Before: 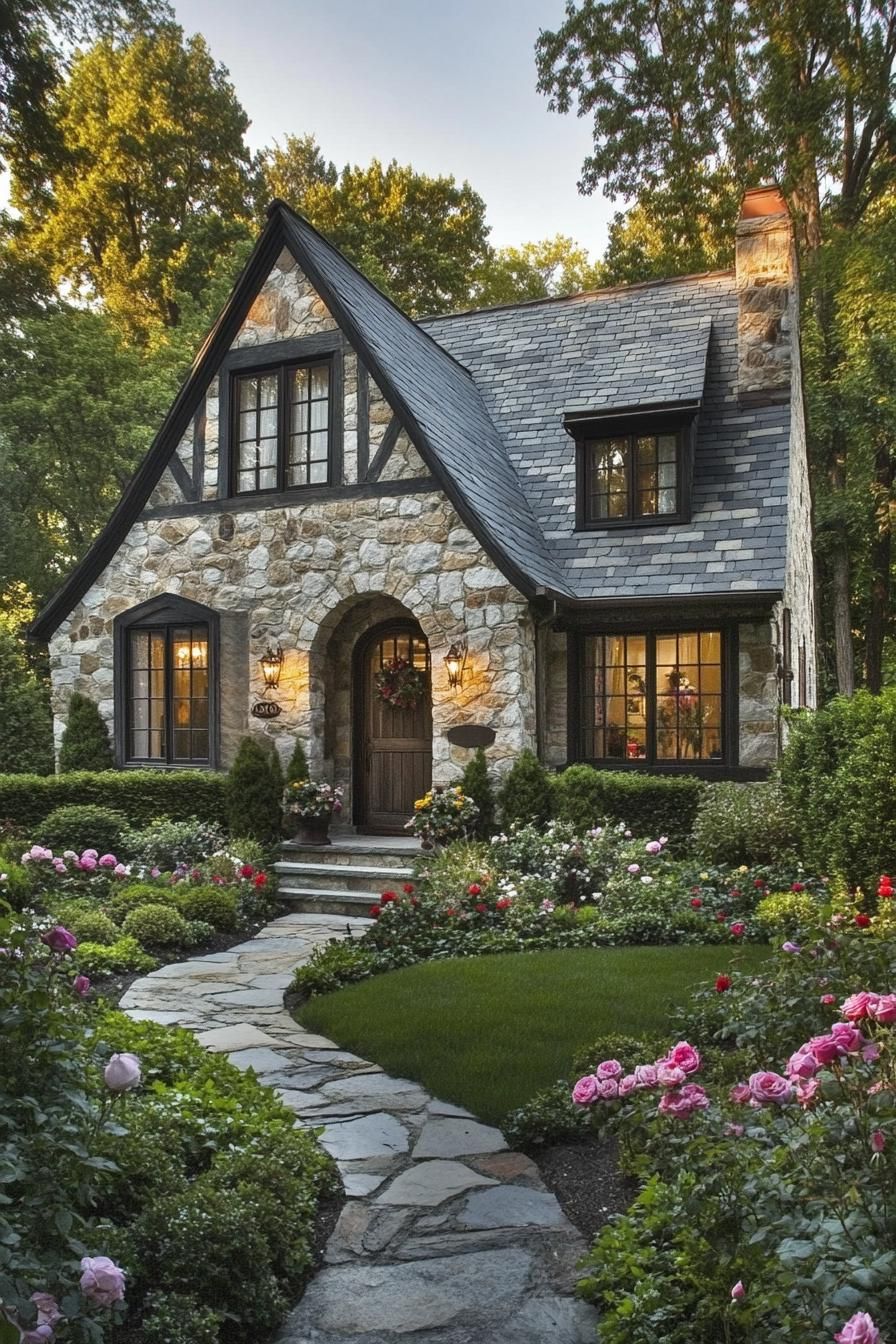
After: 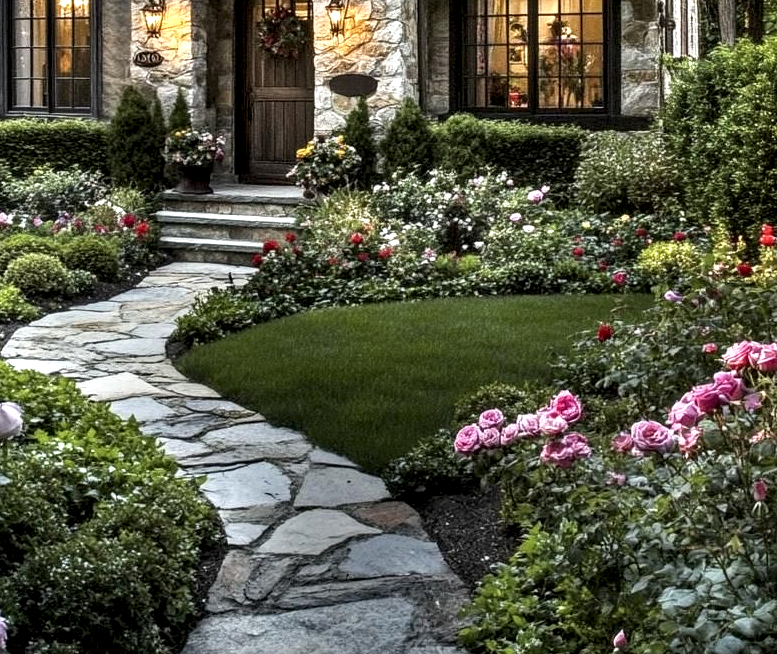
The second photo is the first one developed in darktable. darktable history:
crop and rotate: left 13.246%, top 48.475%, bottom 2.809%
local contrast: highlights 80%, shadows 57%, detail 174%, midtone range 0.605
